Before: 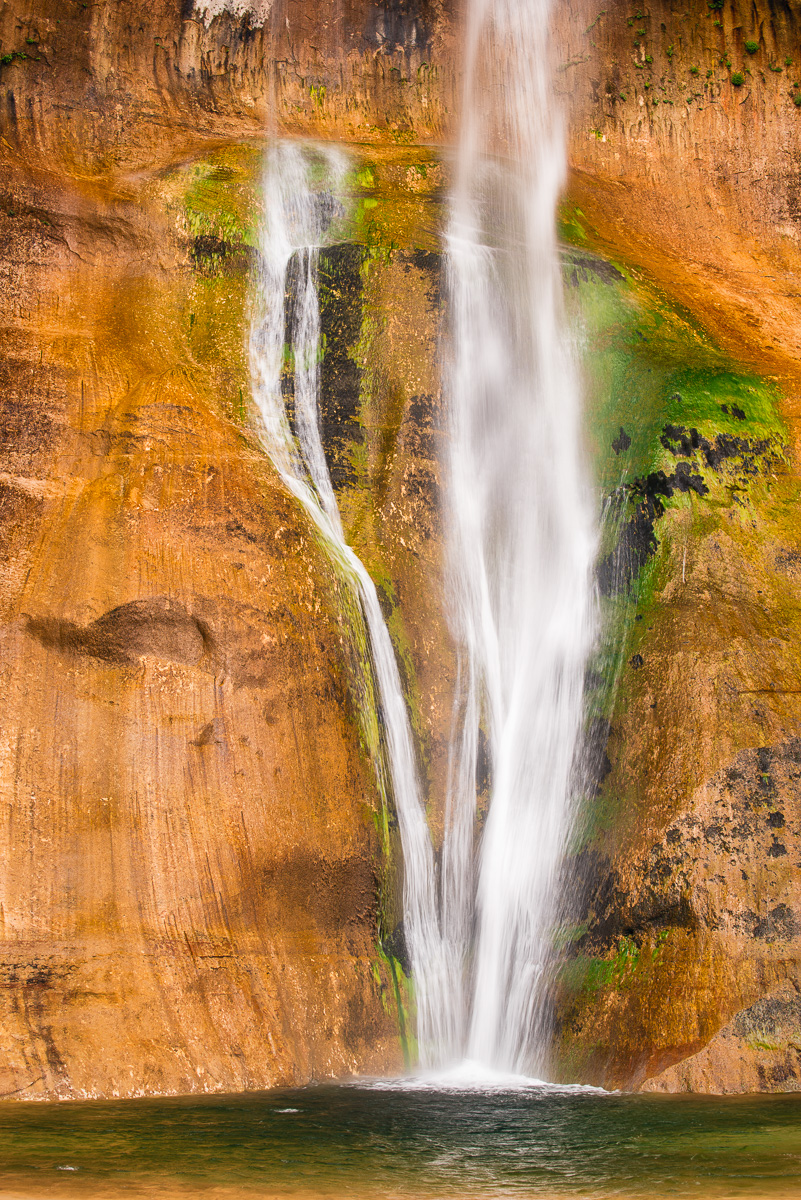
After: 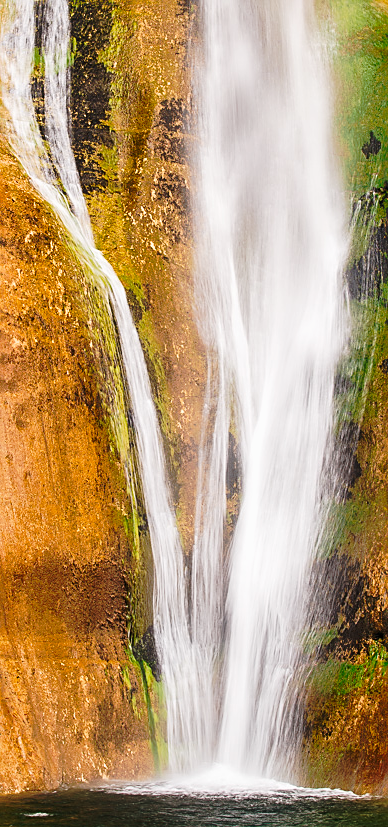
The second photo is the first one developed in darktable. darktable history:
crop: left 31.317%, top 24.718%, right 20.238%, bottom 6.304%
tone curve: curves: ch0 [(0, 0) (0.081, 0.044) (0.185, 0.13) (0.283, 0.238) (0.416, 0.449) (0.495, 0.524) (0.686, 0.743) (0.826, 0.865) (0.978, 0.988)]; ch1 [(0, 0) (0.147, 0.166) (0.321, 0.362) (0.371, 0.402) (0.423, 0.442) (0.479, 0.472) (0.505, 0.497) (0.521, 0.506) (0.551, 0.537) (0.586, 0.574) (0.625, 0.618) (0.68, 0.681) (1, 1)]; ch2 [(0, 0) (0.346, 0.362) (0.404, 0.427) (0.502, 0.495) (0.531, 0.513) (0.547, 0.533) (0.582, 0.596) (0.629, 0.631) (0.717, 0.678) (1, 1)], preserve colors none
sharpen: on, module defaults
